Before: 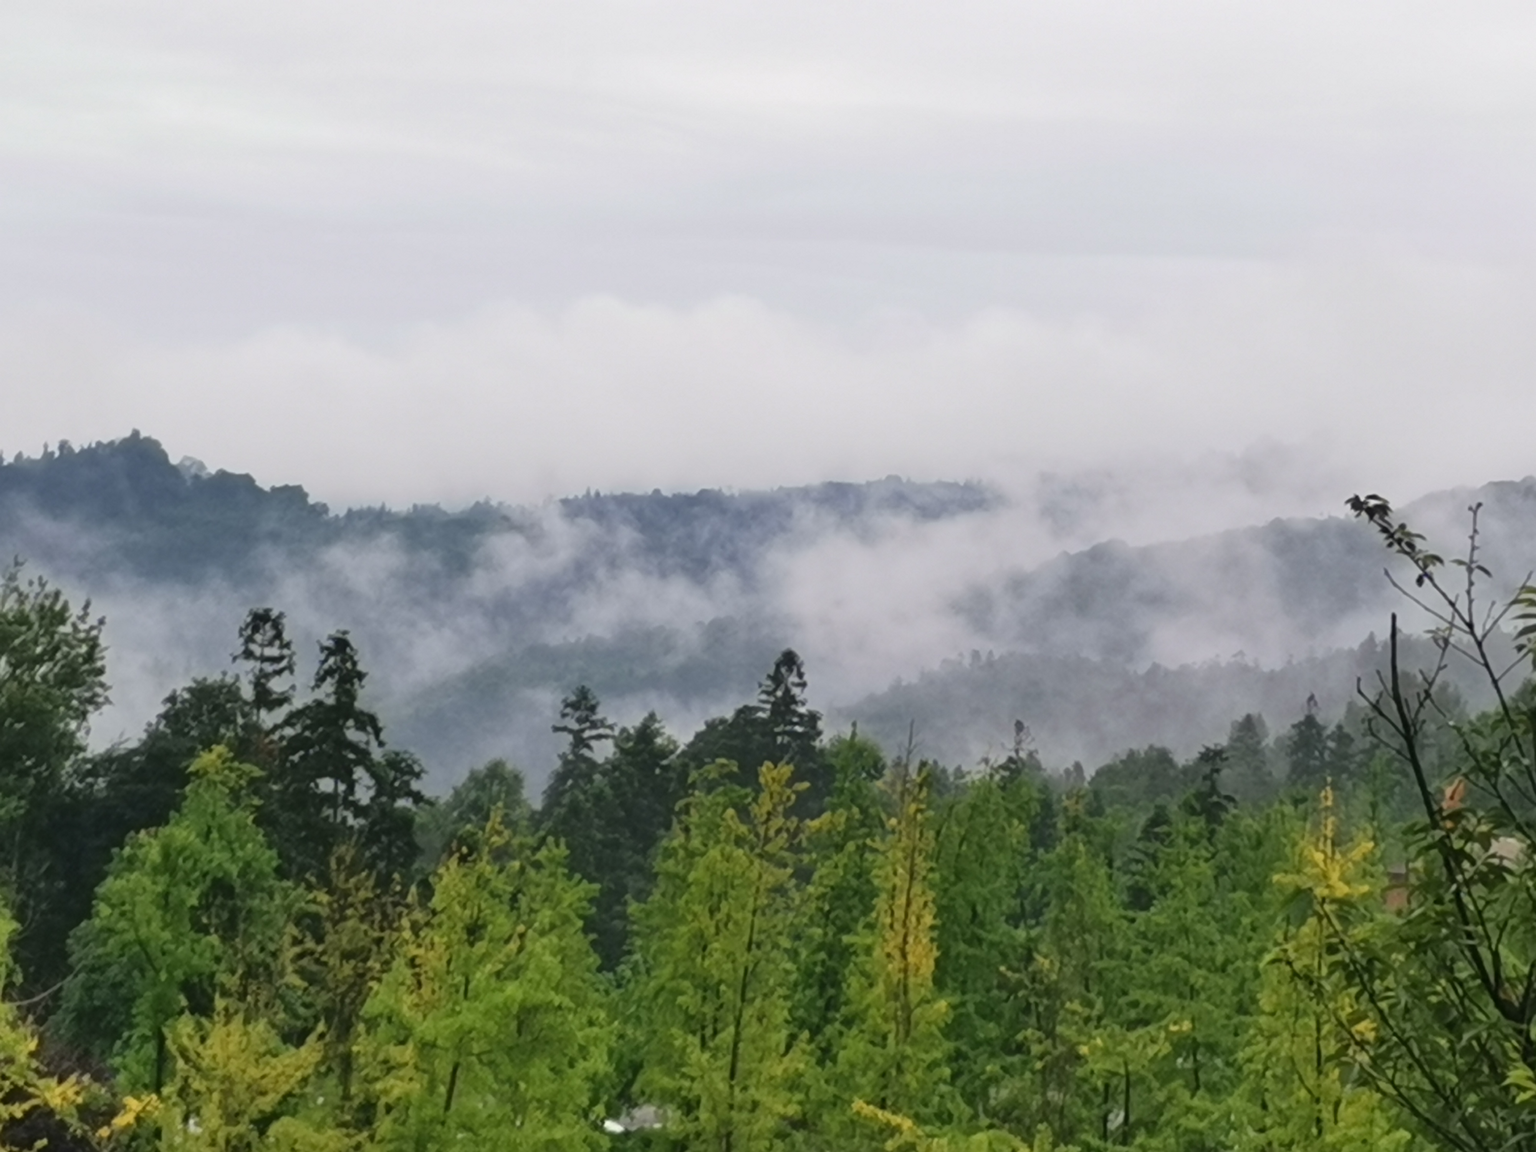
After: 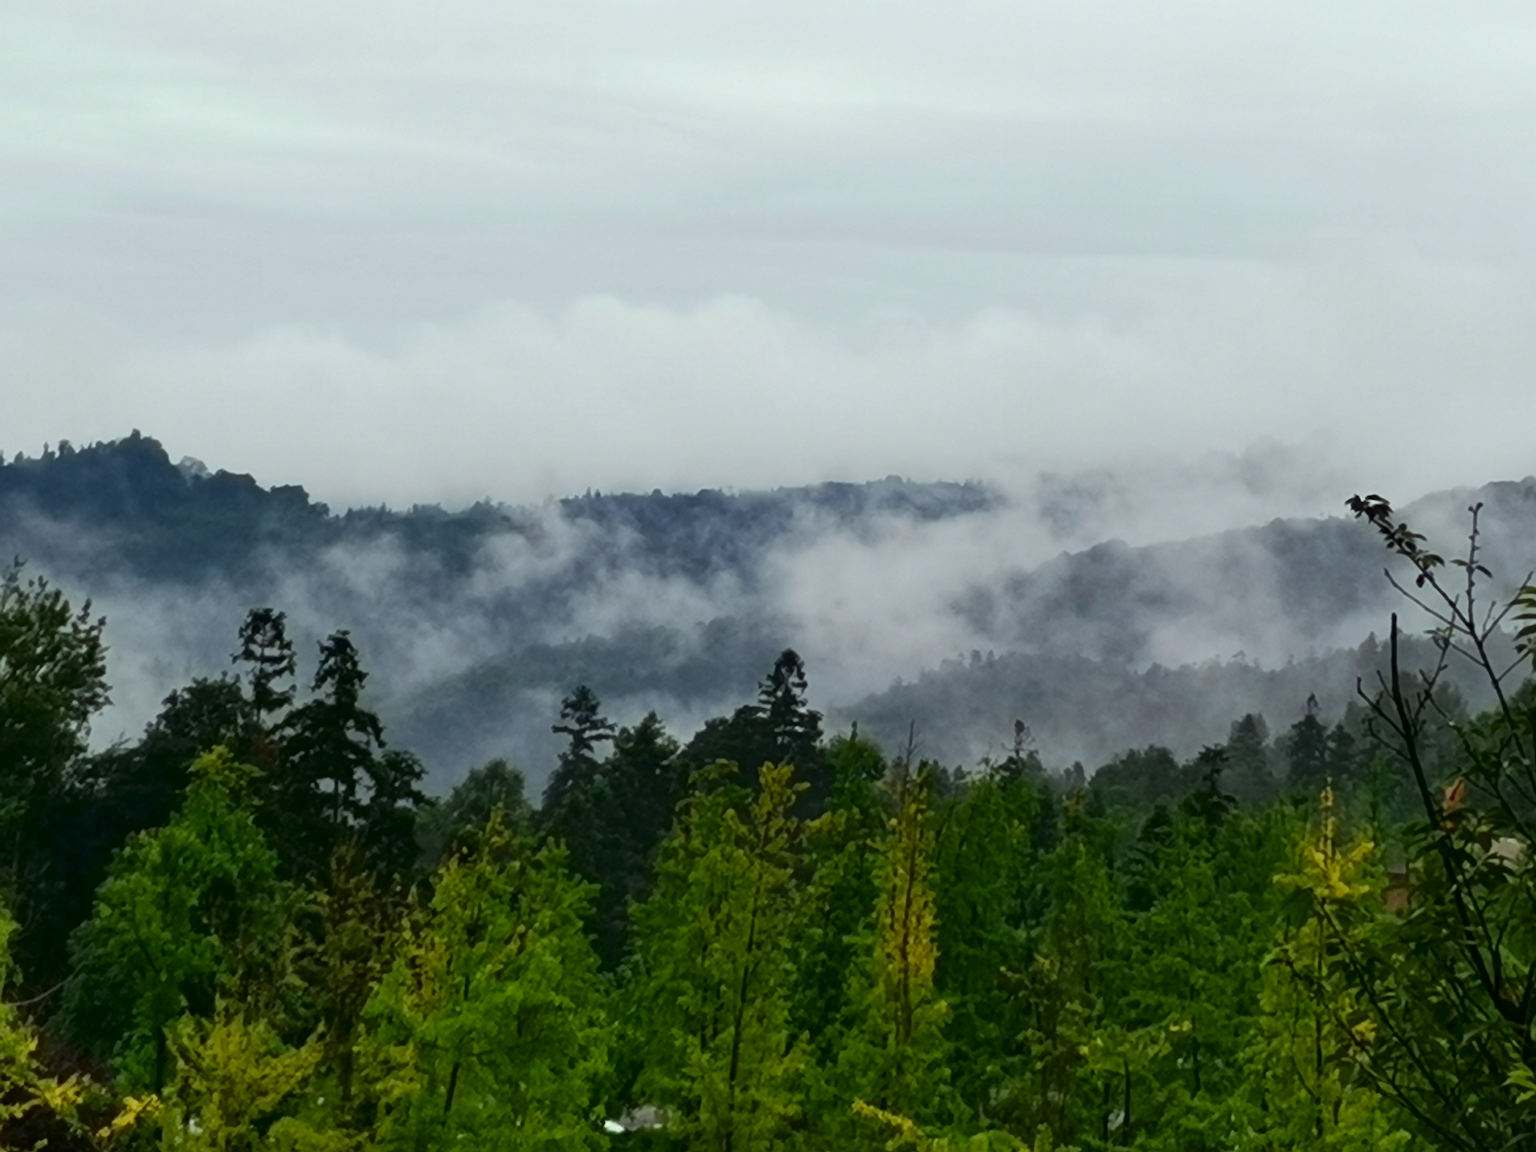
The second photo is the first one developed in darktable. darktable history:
sharpen: on, module defaults
contrast brightness saturation: contrast 0.13, brightness -0.24, saturation 0.14
color correction: highlights a* -6.69, highlights b* 0.49
